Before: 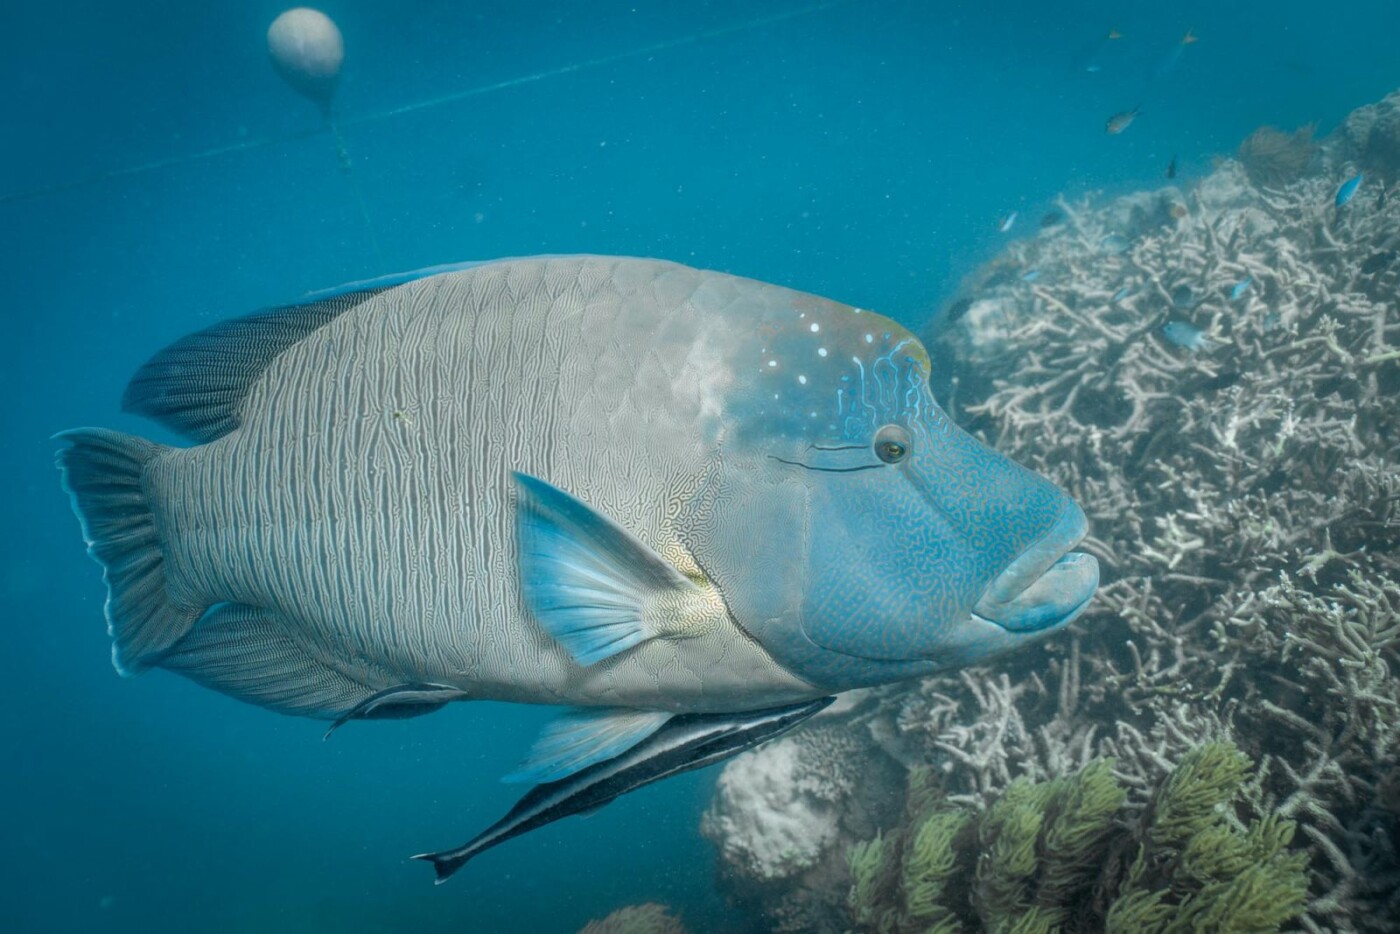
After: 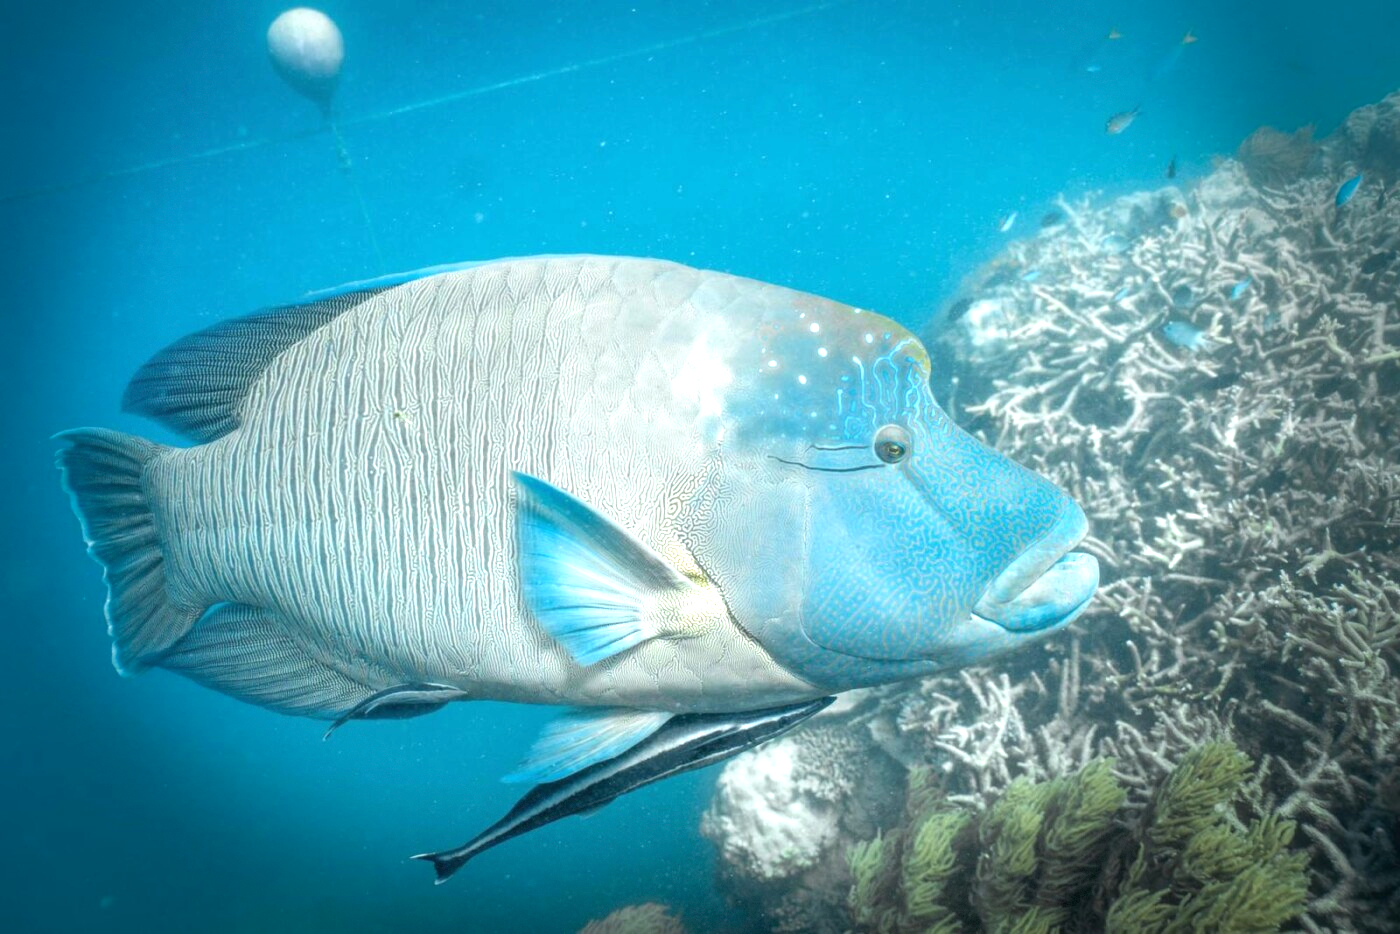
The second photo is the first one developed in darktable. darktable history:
exposure: black level correction 0, exposure 1.1 EV, compensate exposure bias true, compensate highlight preservation false
vignetting: fall-off start 68.33%, fall-off radius 30%, saturation 0.042, center (-0.066, -0.311), width/height ratio 0.992, shape 0.85, dithering 8-bit output
